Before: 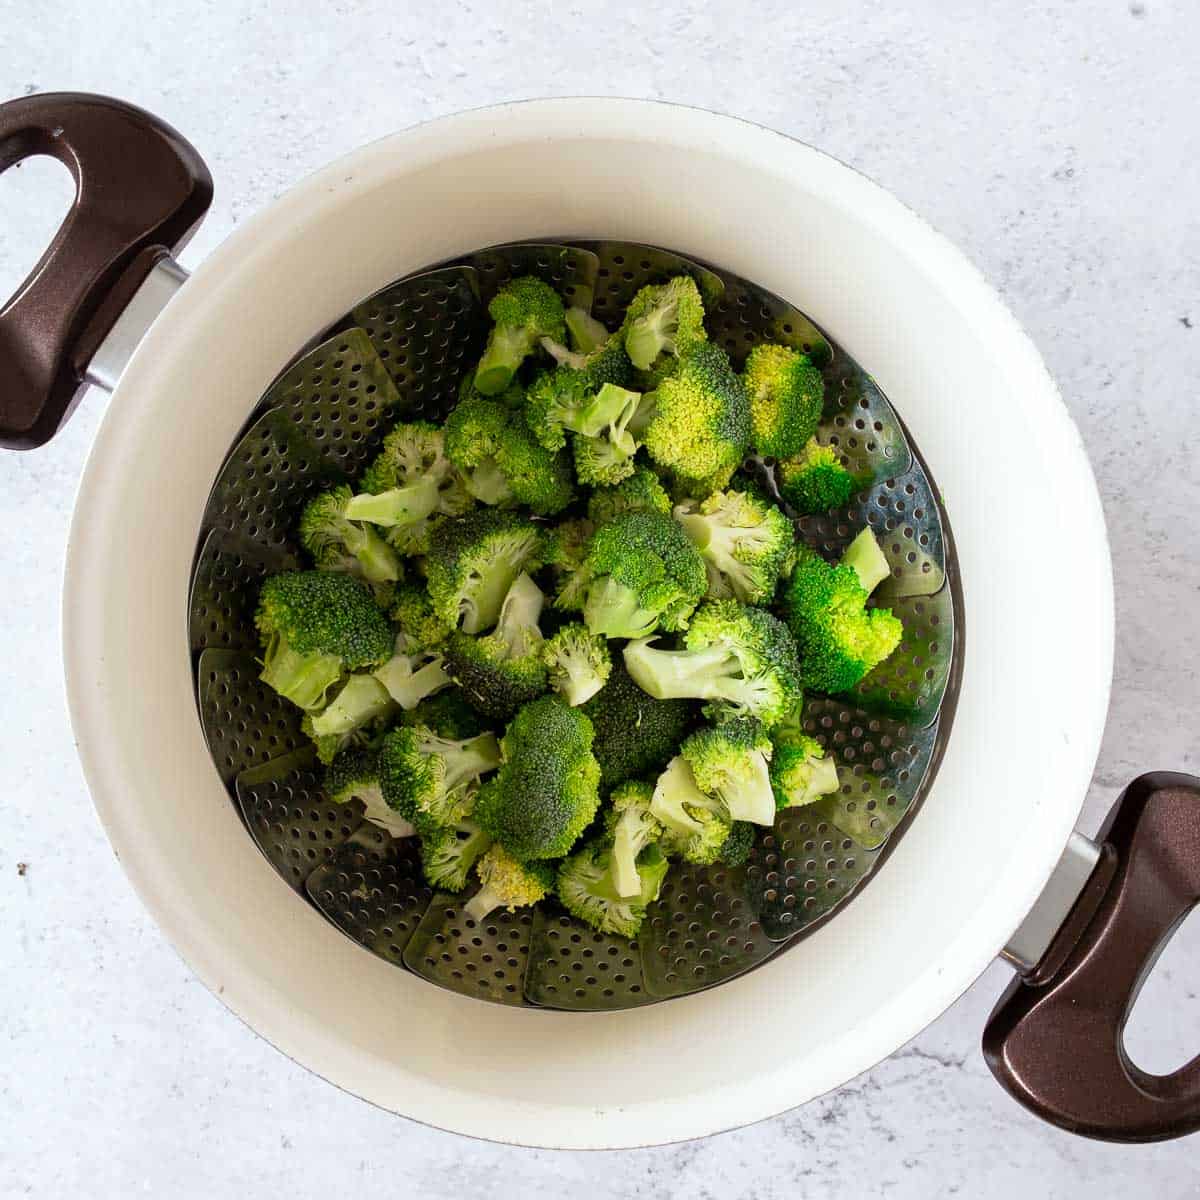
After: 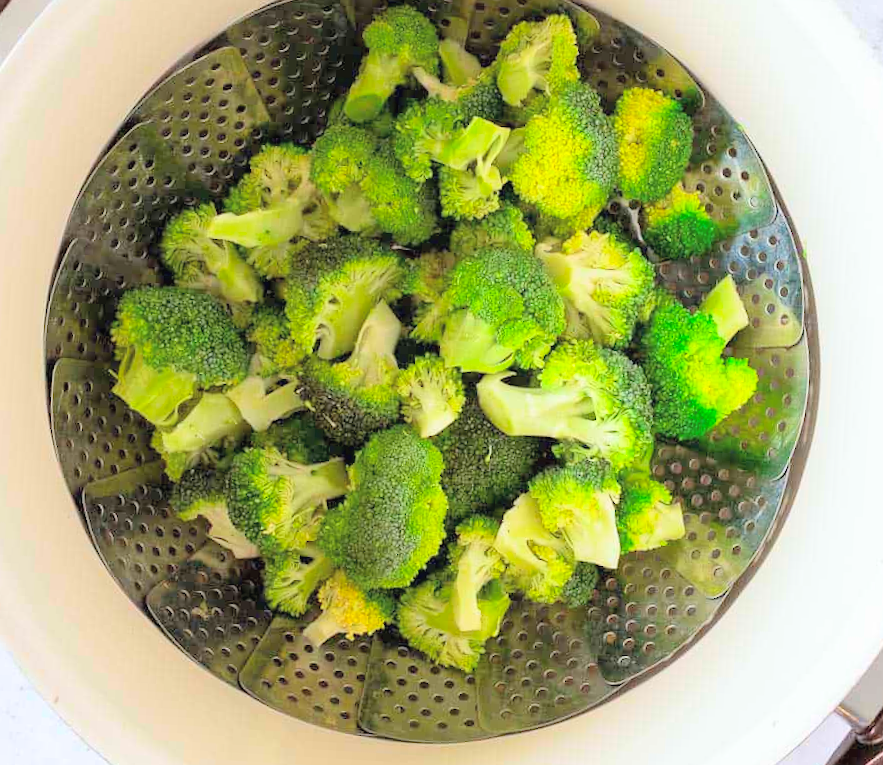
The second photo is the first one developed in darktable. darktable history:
global tonemap: drago (0.7, 100)
crop and rotate: angle -3.37°, left 9.79%, top 20.73%, right 12.42%, bottom 11.82%
exposure: black level correction 0, exposure 1.55 EV, compensate exposure bias true, compensate highlight preservation false
